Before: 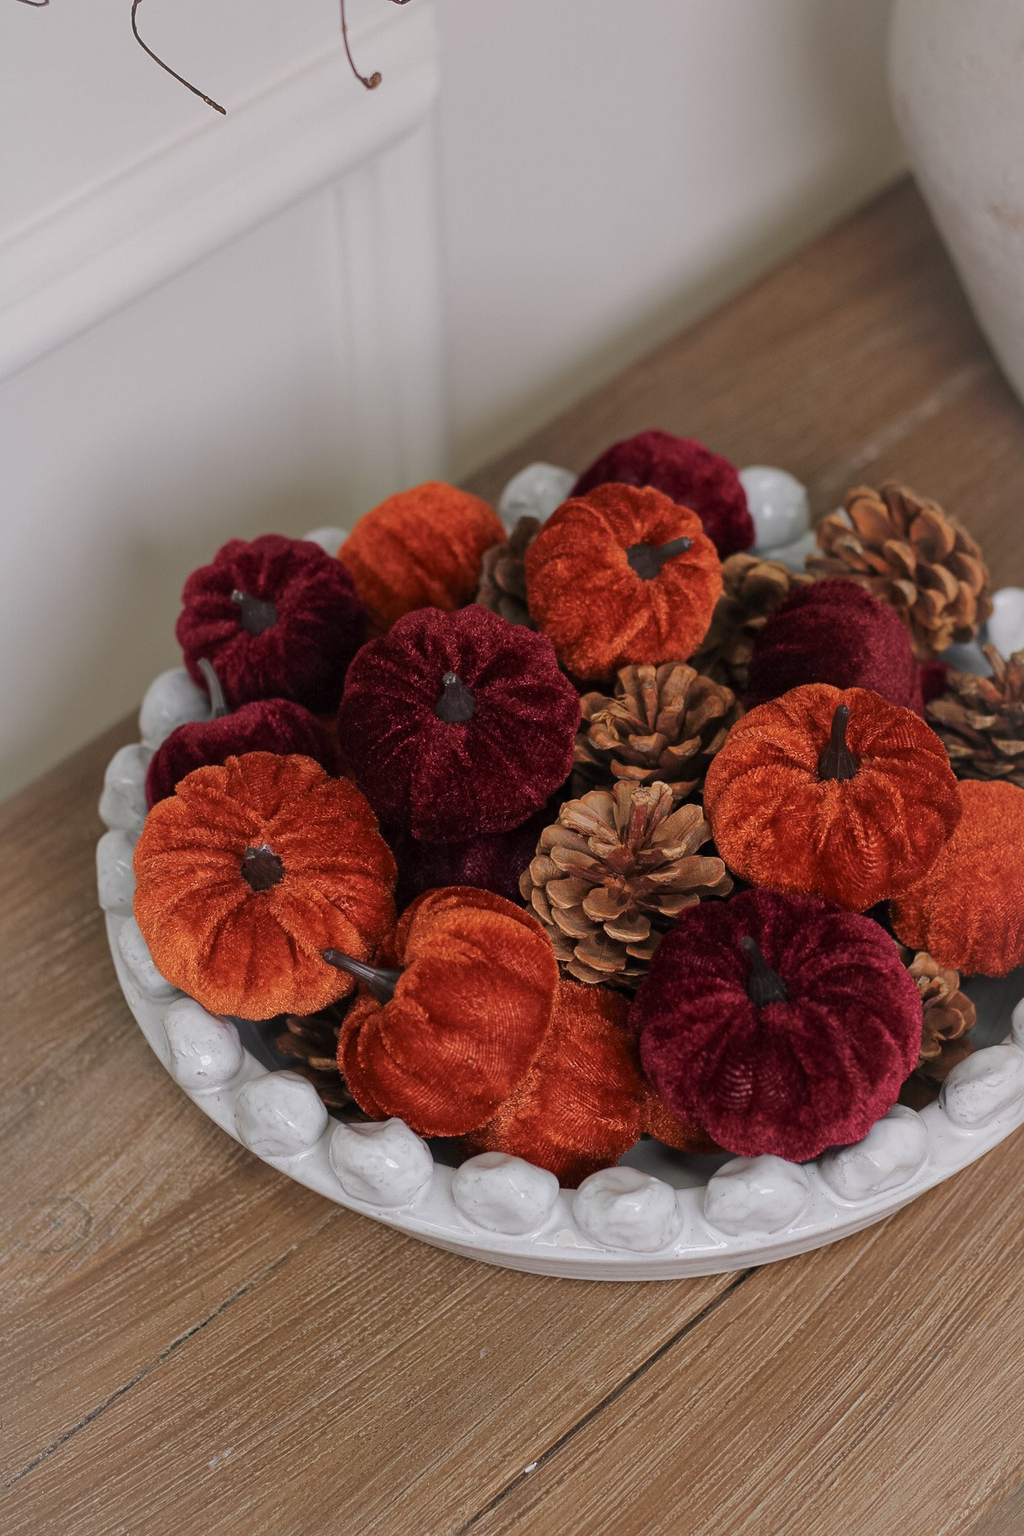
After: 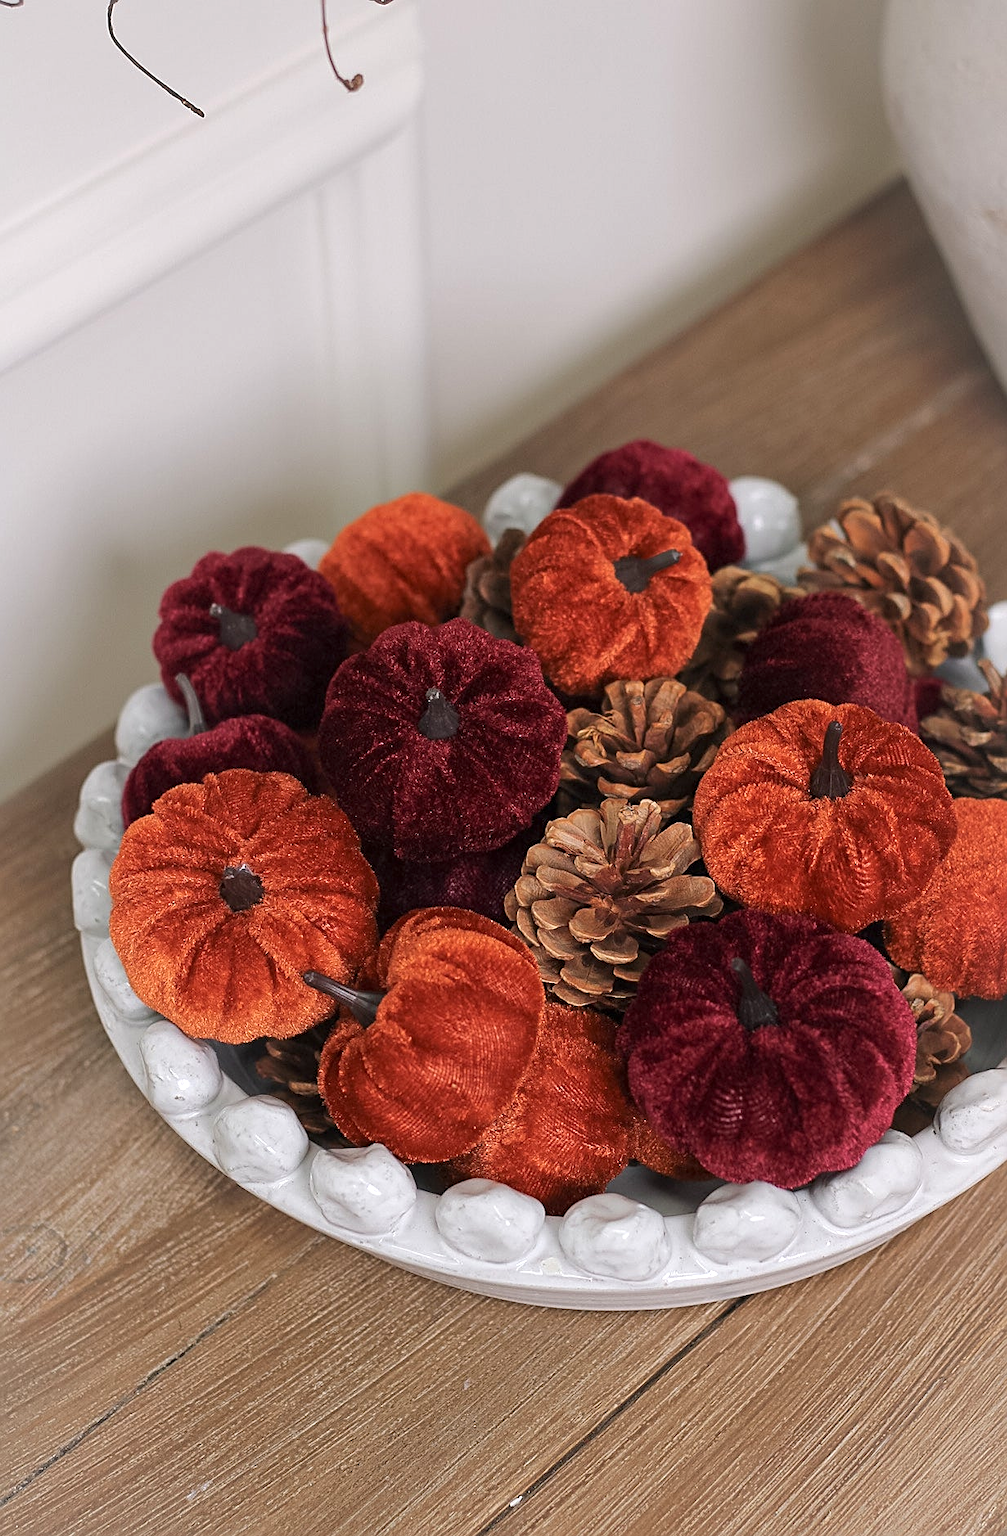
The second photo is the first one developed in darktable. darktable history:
crop and rotate: left 2.641%, right 1.128%, bottom 2.225%
exposure: exposure 0.492 EV, compensate highlight preservation false
sharpen: on, module defaults
color zones: curves: ch1 [(0, 0.153) (0.143, 0.15) (0.286, 0.151) (0.429, 0.152) (0.571, 0.152) (0.714, 0.151) (0.857, 0.151) (1, 0.153)], mix -94.4%
